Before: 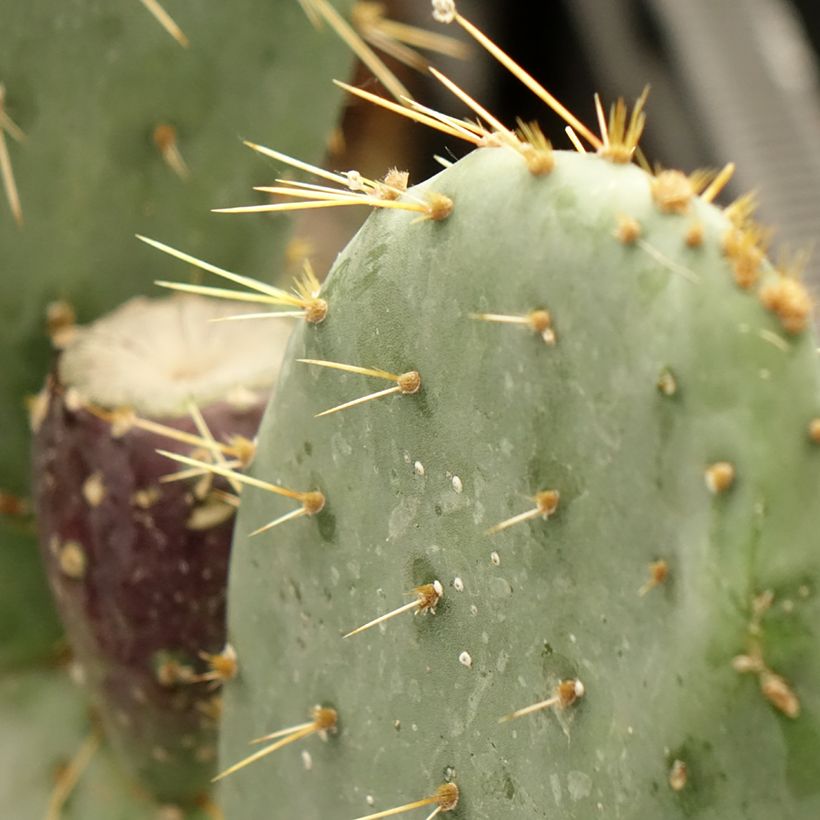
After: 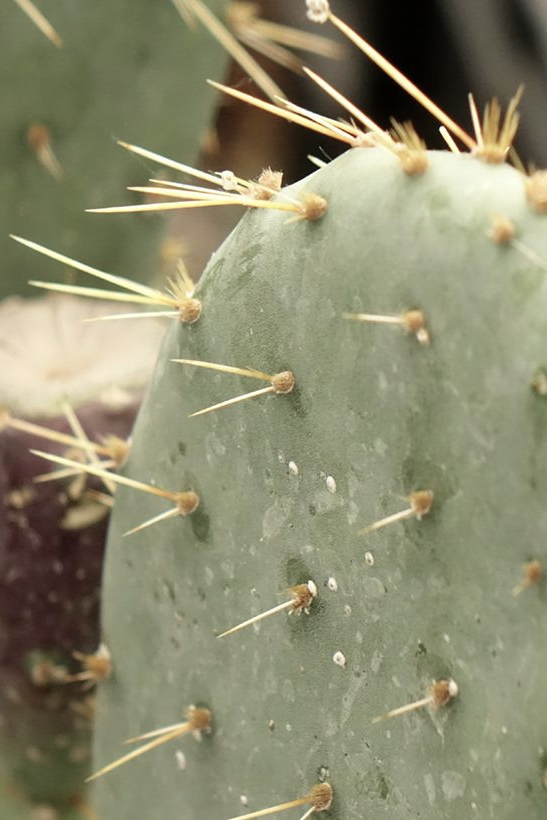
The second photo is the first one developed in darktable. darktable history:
color balance: input saturation 80.07%
crop and rotate: left 15.446%, right 17.836%
